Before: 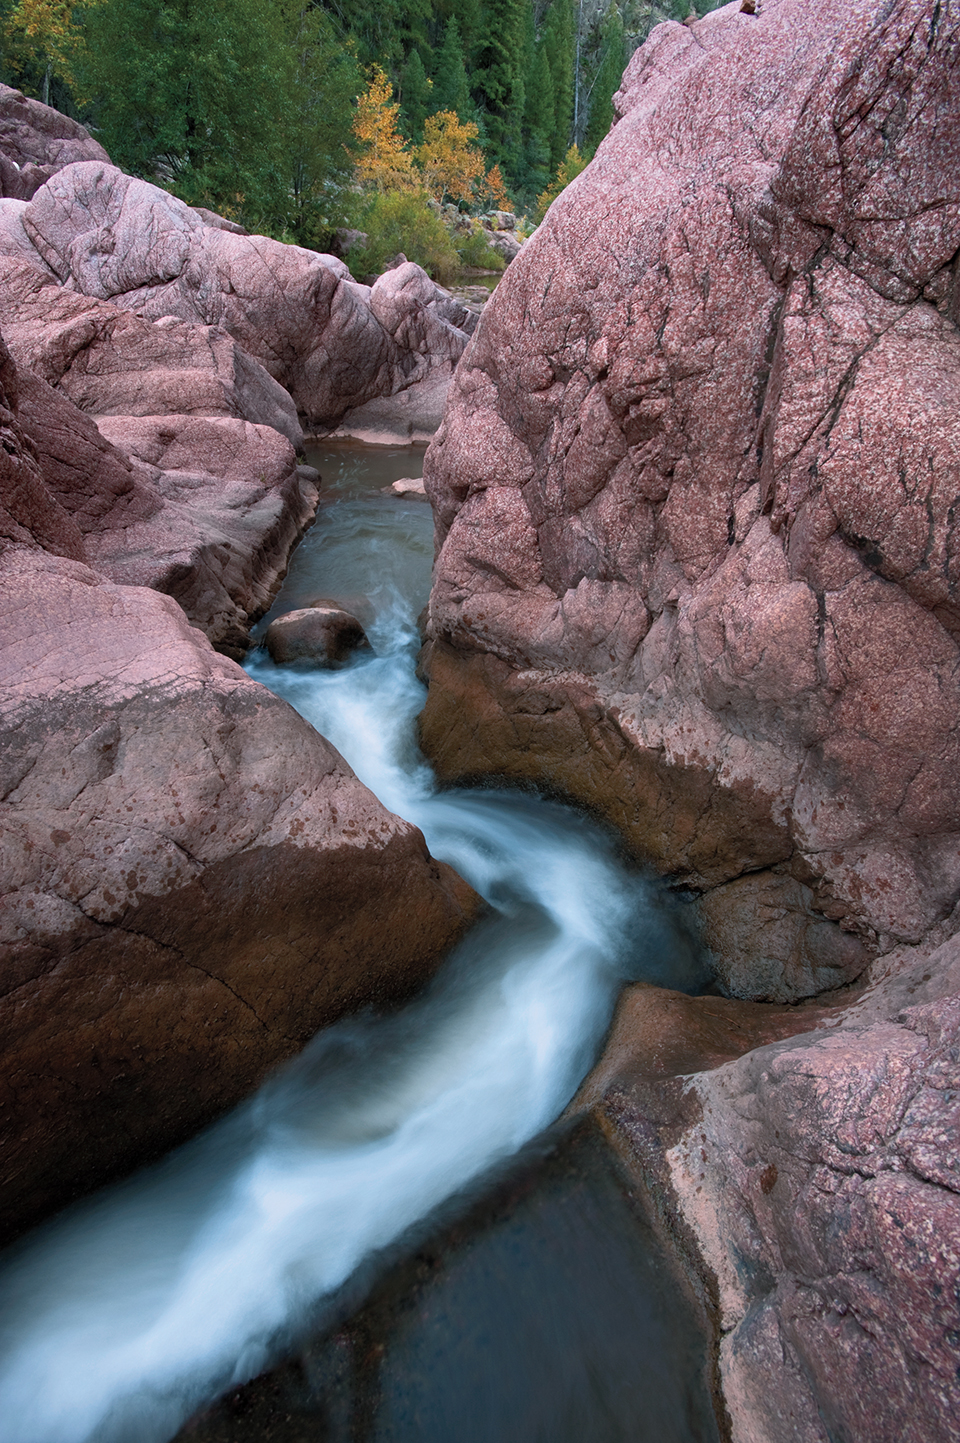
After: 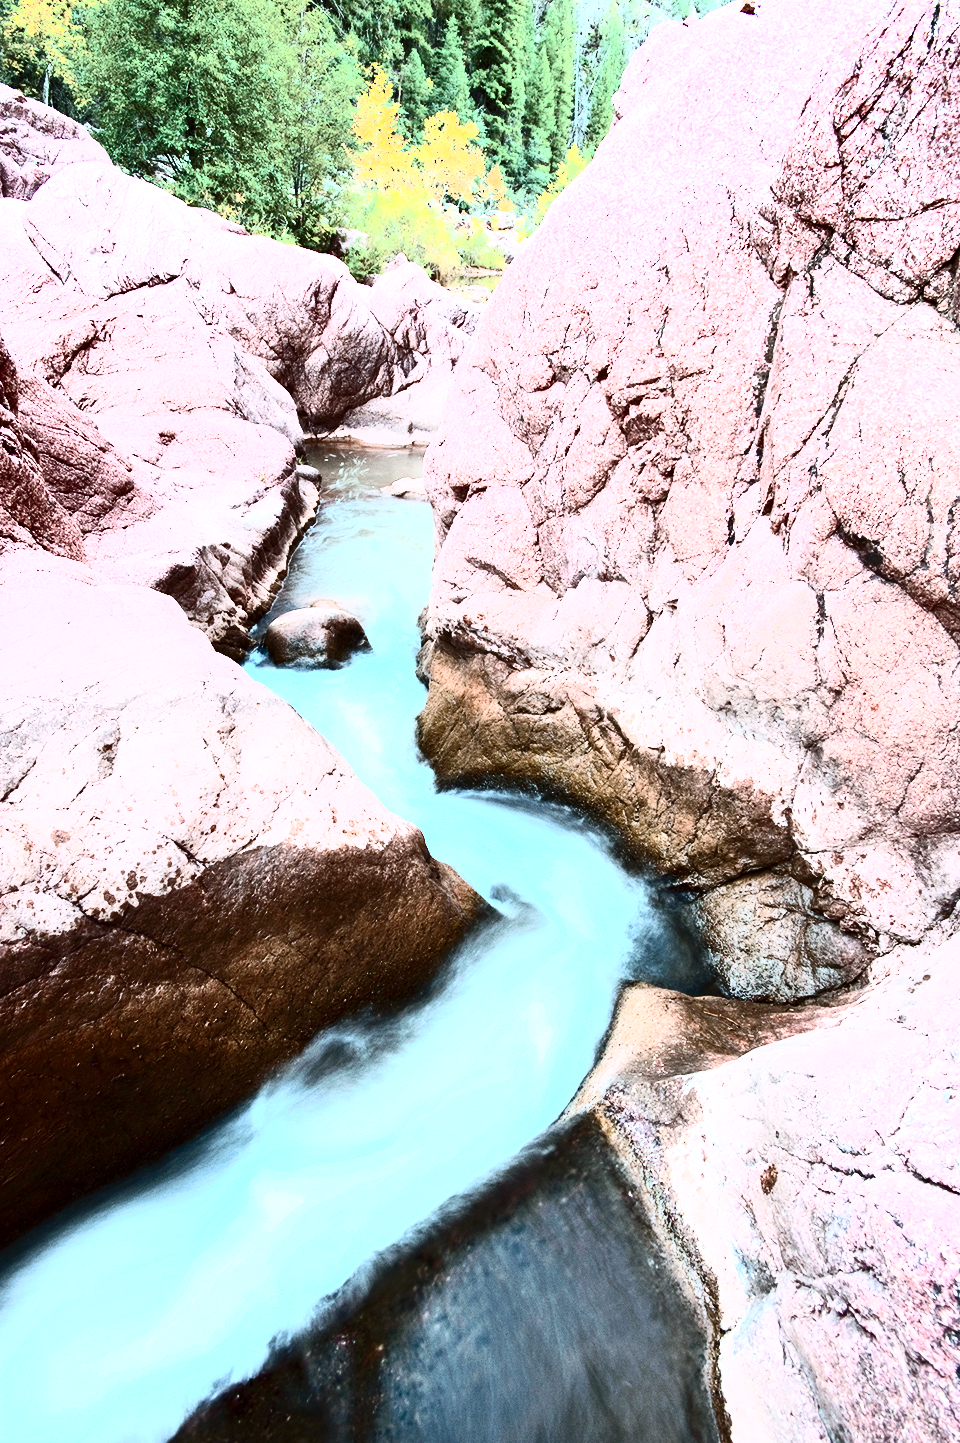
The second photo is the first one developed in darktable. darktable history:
exposure: exposure 2 EV, compensate highlight preservation false
color correction: highlights a* -2.73, highlights b* -2.09, shadows a* 2.41, shadows b* 2.73
contrast brightness saturation: contrast 0.93, brightness 0.2
